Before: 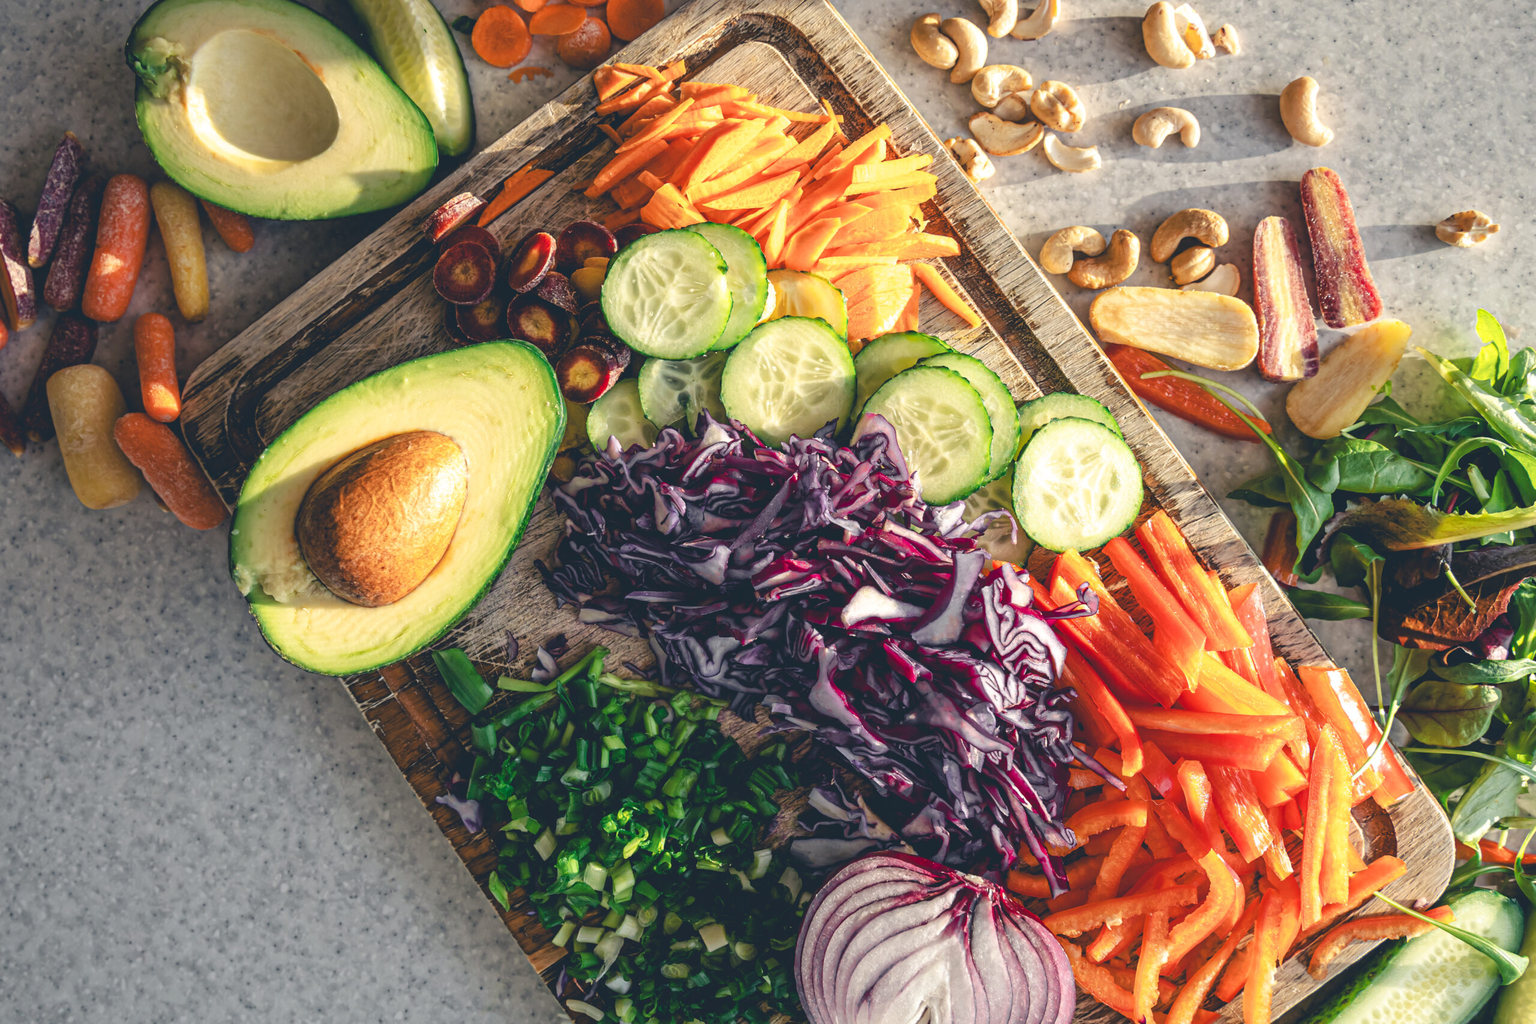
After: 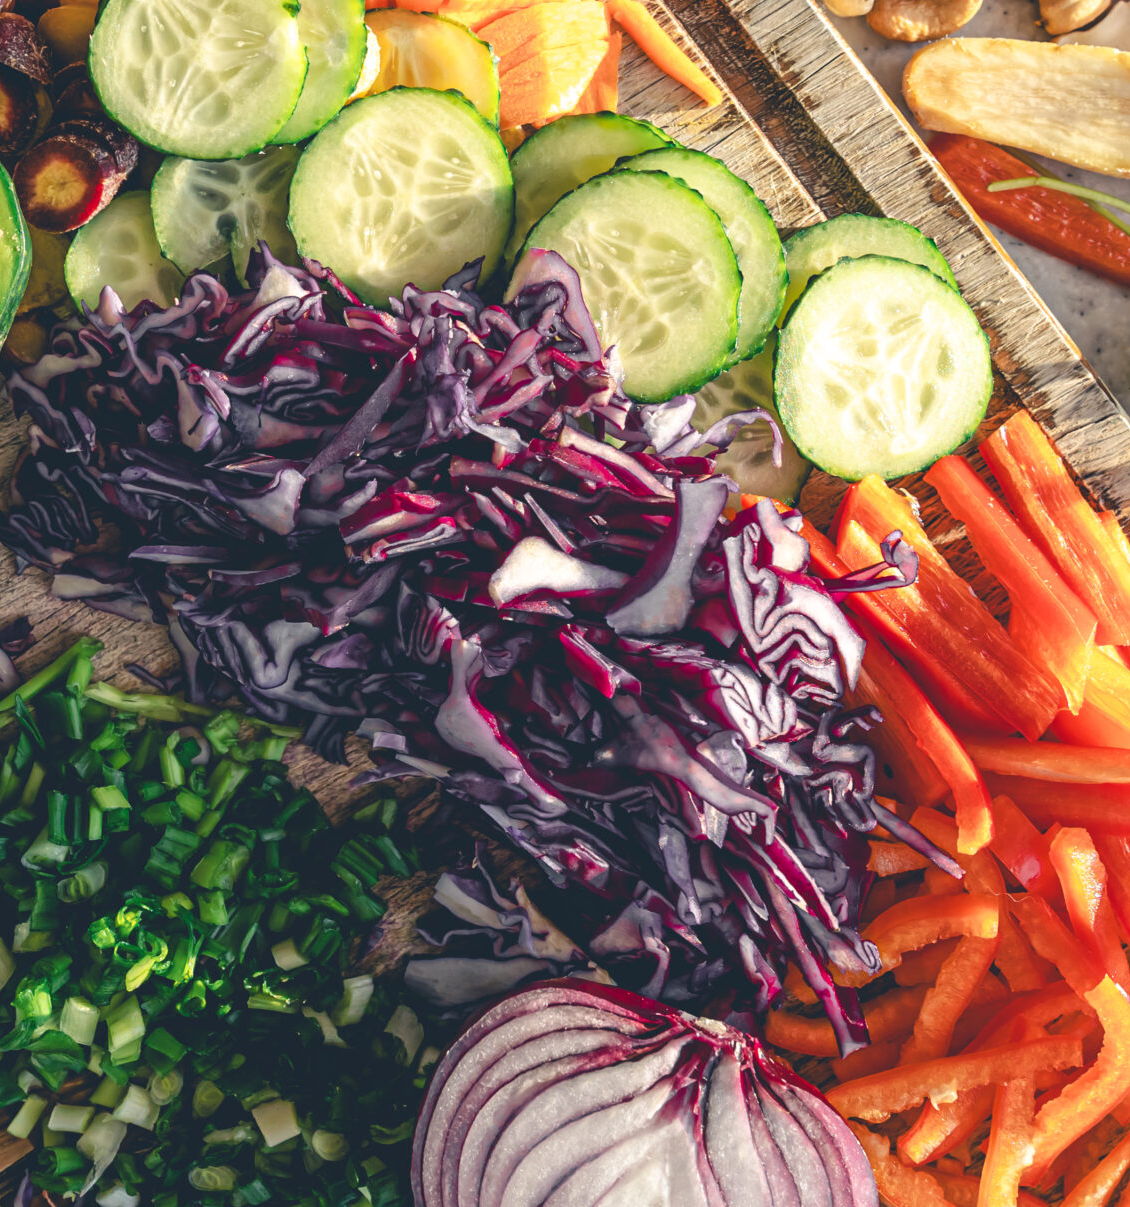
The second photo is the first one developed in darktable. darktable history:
crop: left 35.673%, top 25.831%, right 20.181%, bottom 3.447%
